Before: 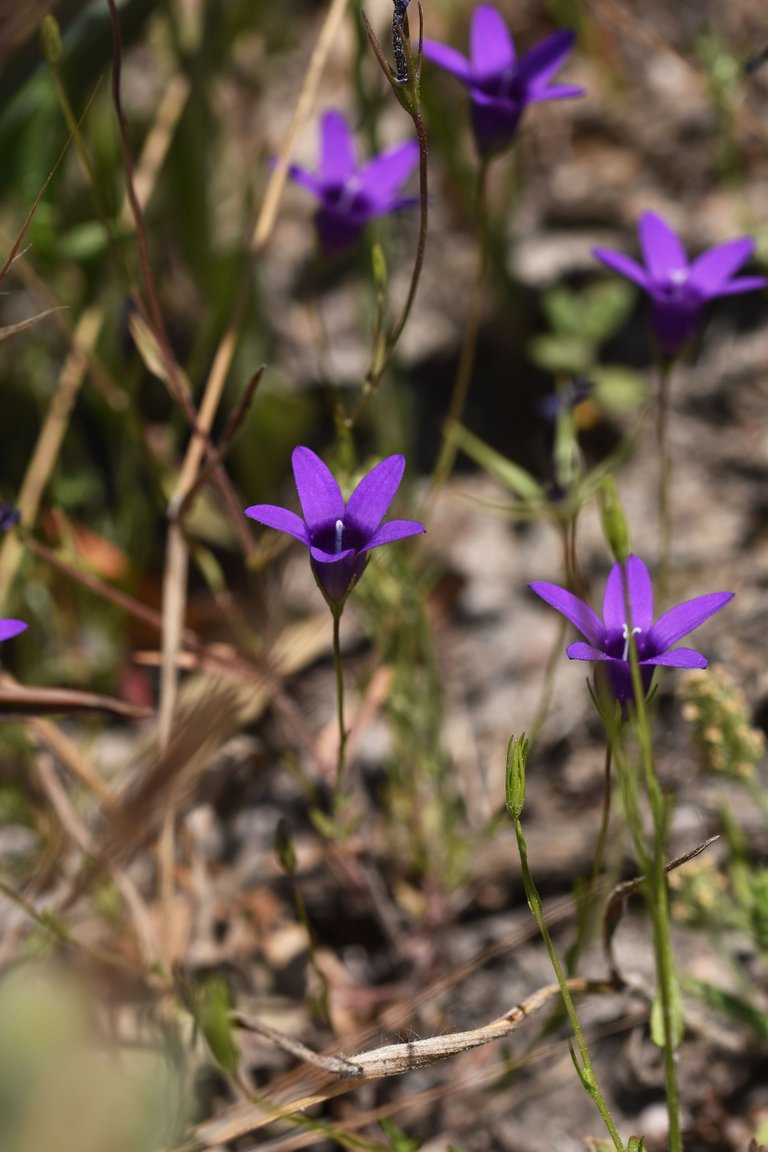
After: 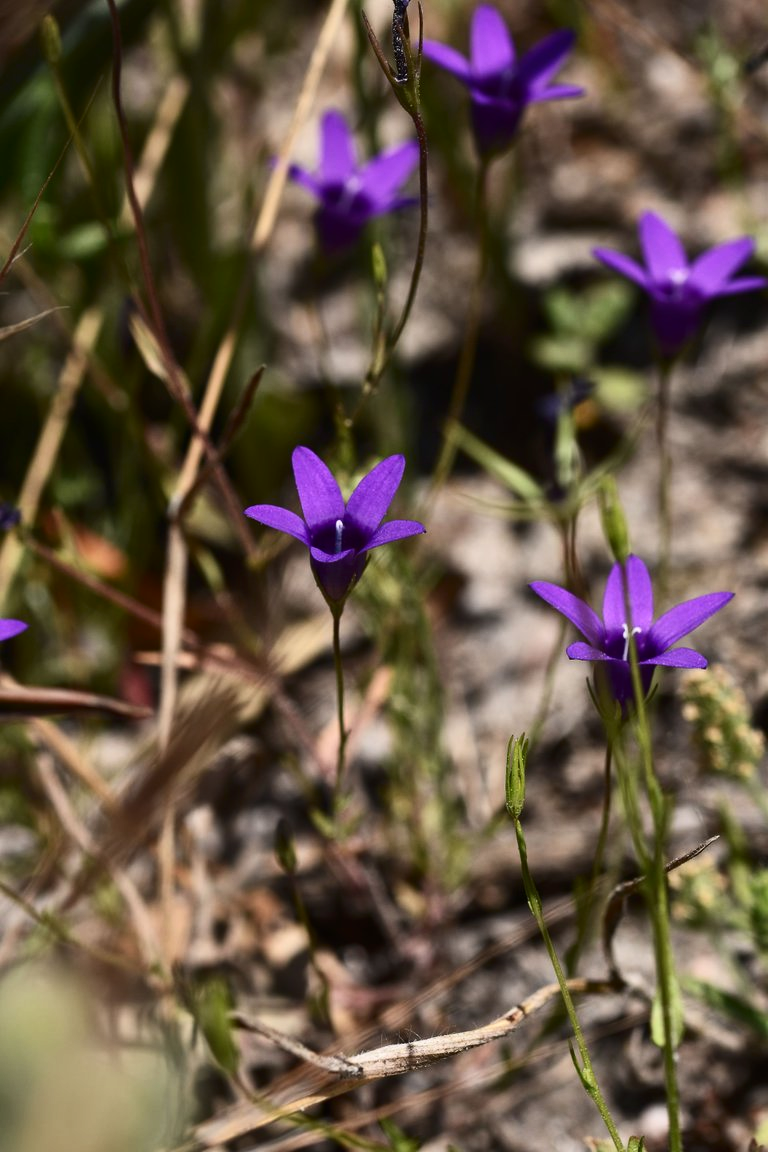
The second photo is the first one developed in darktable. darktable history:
contrast brightness saturation: contrast 0.217
